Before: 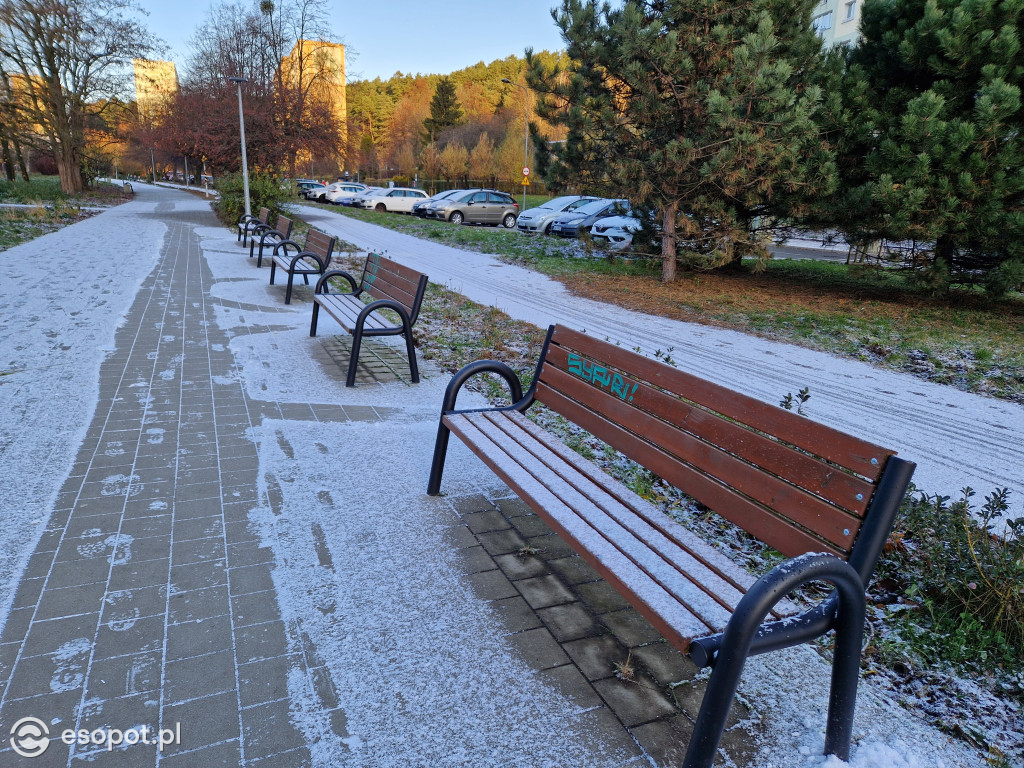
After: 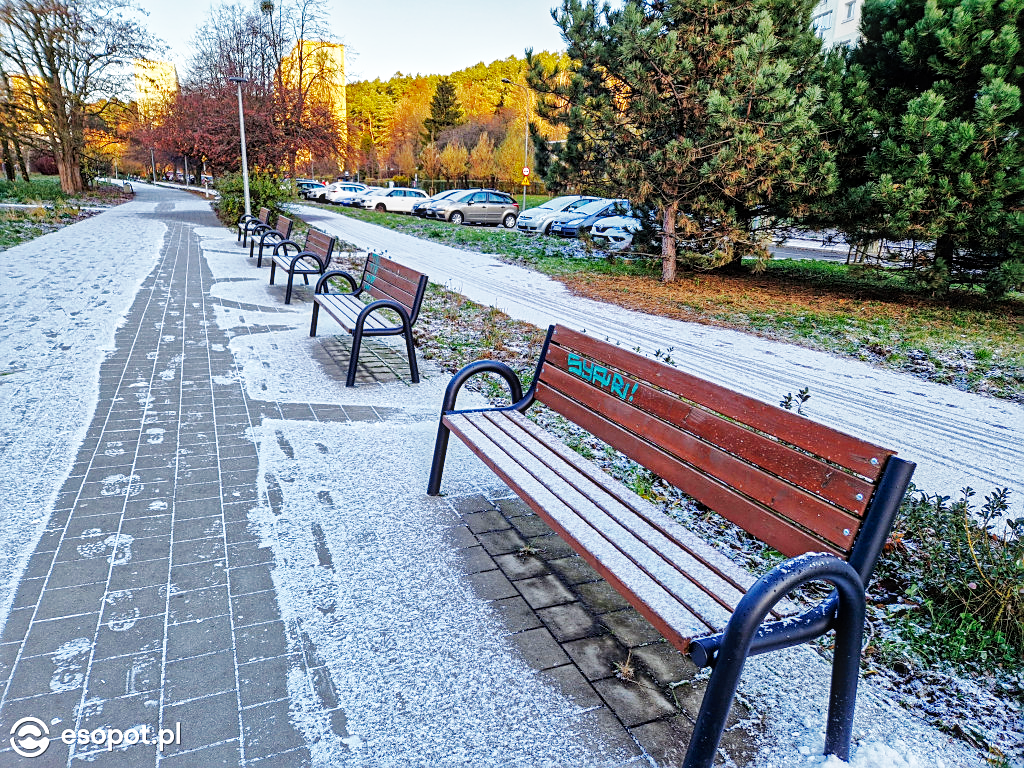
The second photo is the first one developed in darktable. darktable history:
base curve: curves: ch0 [(0, 0) (0.007, 0.004) (0.027, 0.03) (0.046, 0.07) (0.207, 0.54) (0.442, 0.872) (0.673, 0.972) (1, 1)], preserve colors none
local contrast: on, module defaults
sharpen: on, module defaults
shadows and highlights: shadows 40.12, highlights -59.75
